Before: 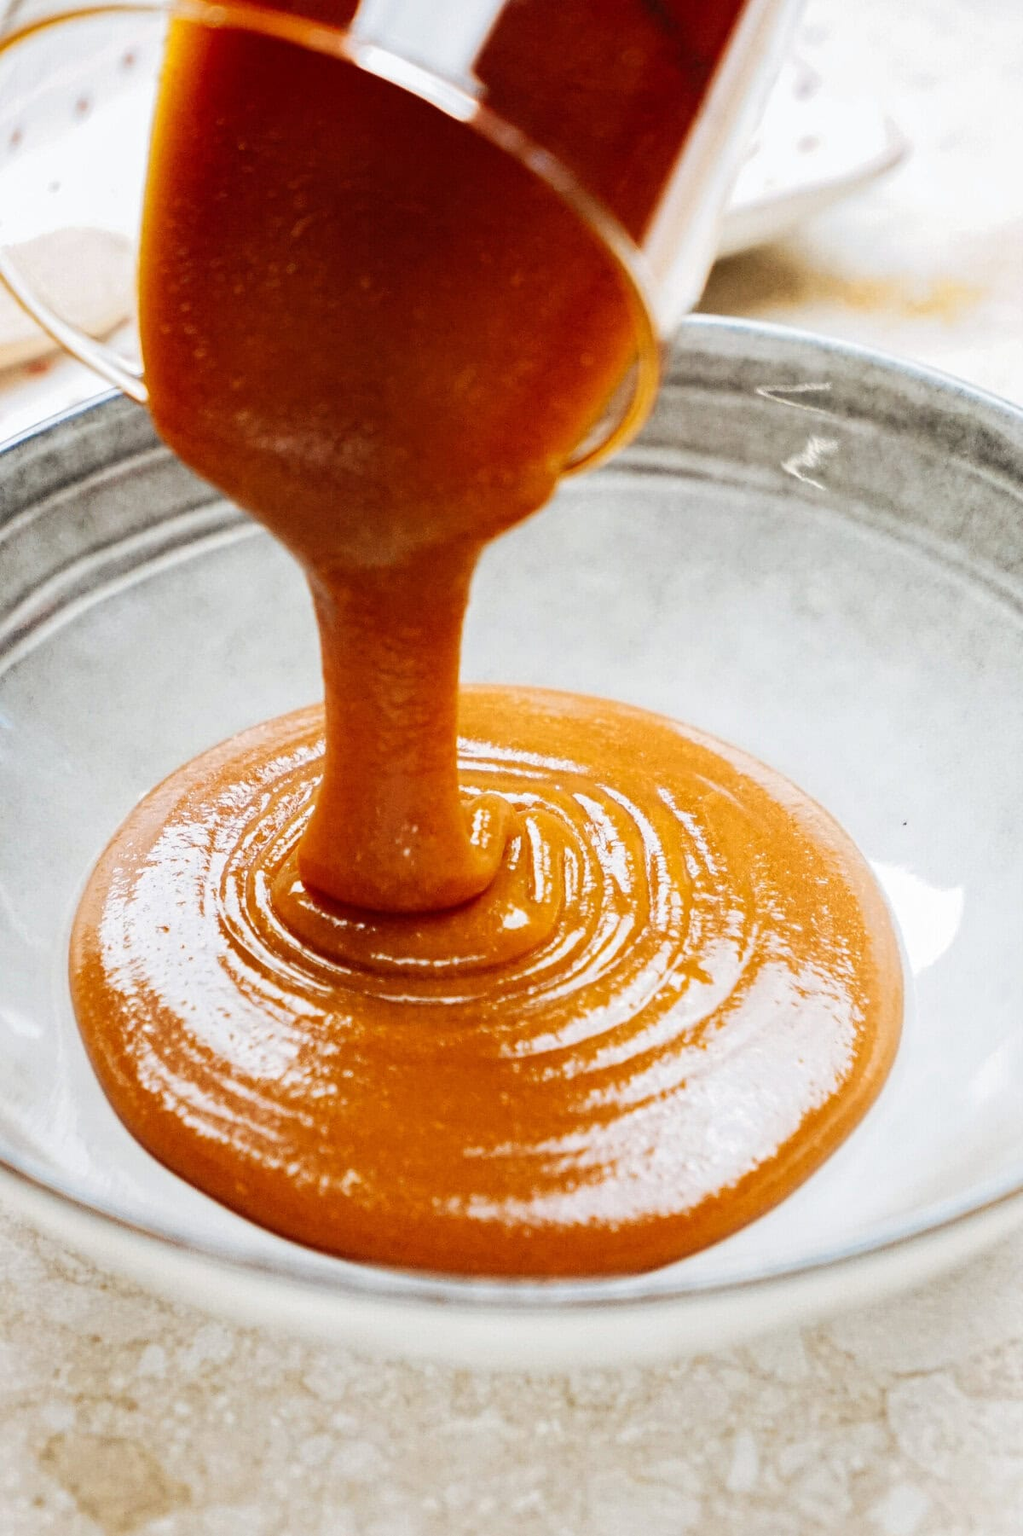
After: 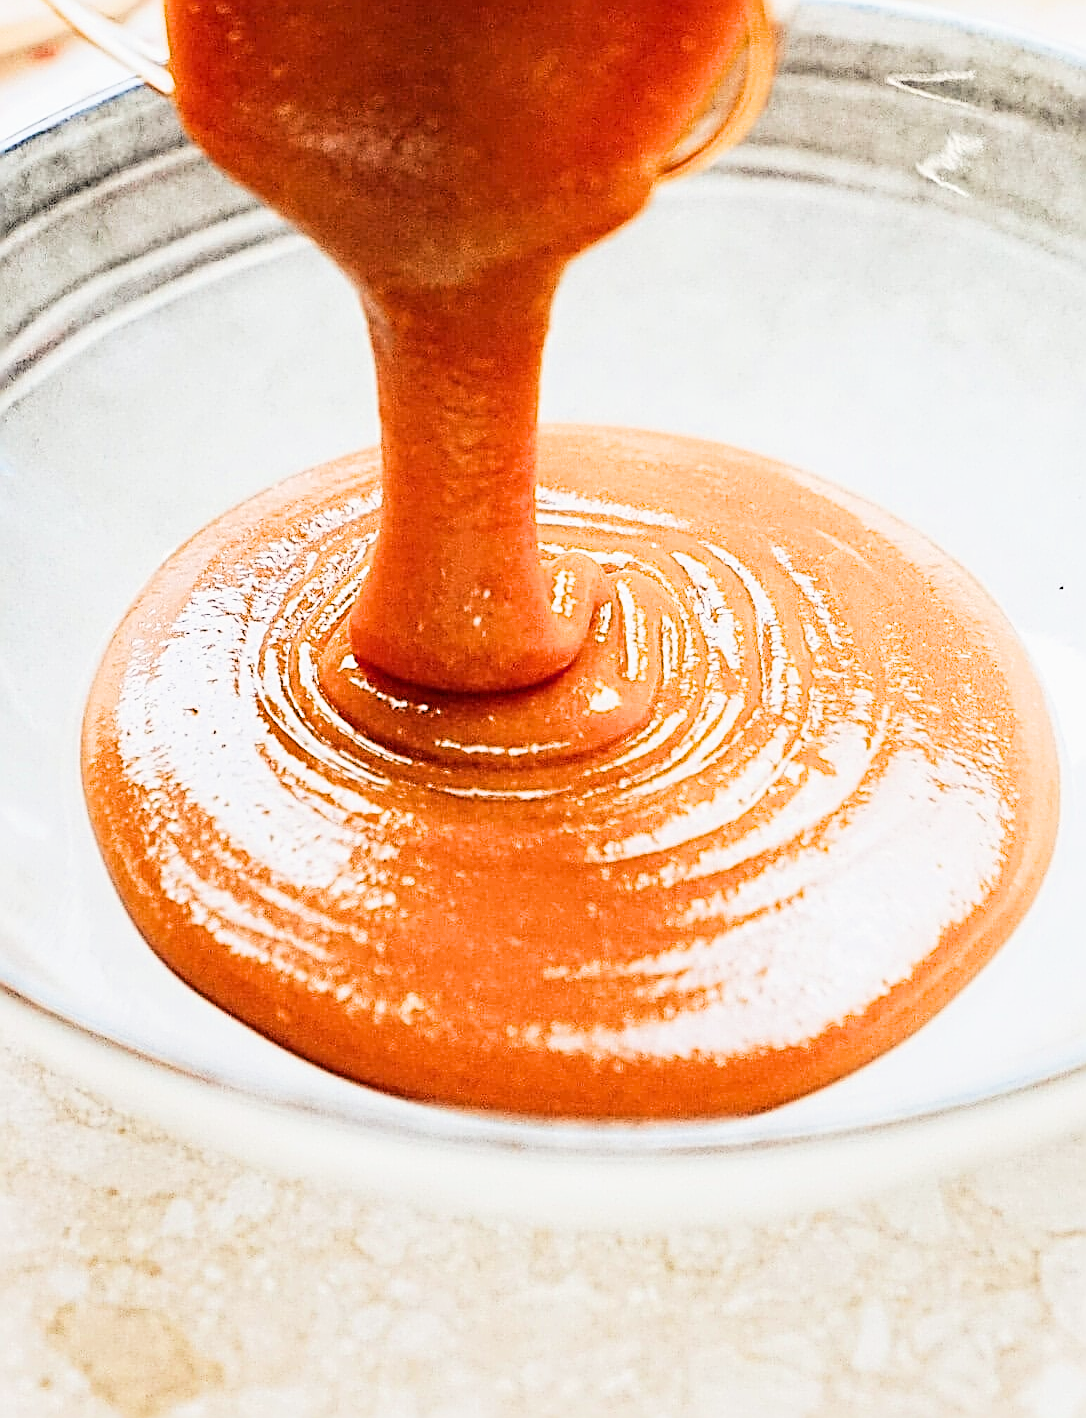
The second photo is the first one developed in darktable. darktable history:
exposure: exposure 1 EV, compensate highlight preservation false
filmic rgb: black relative exposure -5.09 EV, white relative exposure 3.98 EV, hardness 2.89, contrast 1.298
crop: top 20.997%, right 9.438%, bottom 0.249%
sharpen: amount 1.987
